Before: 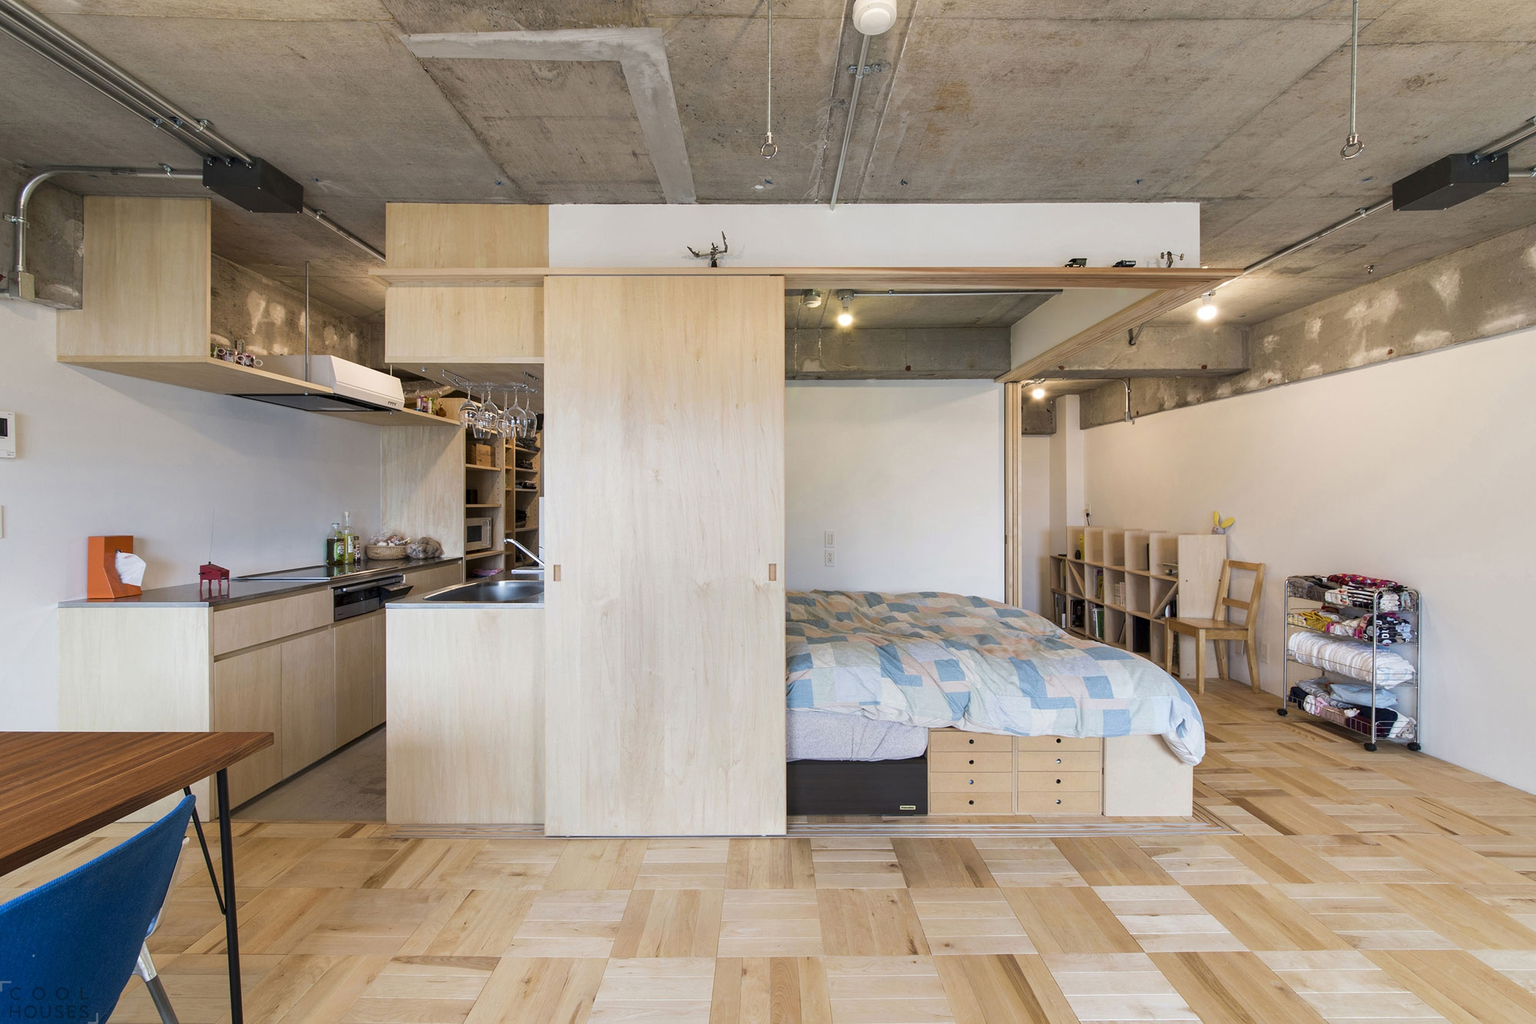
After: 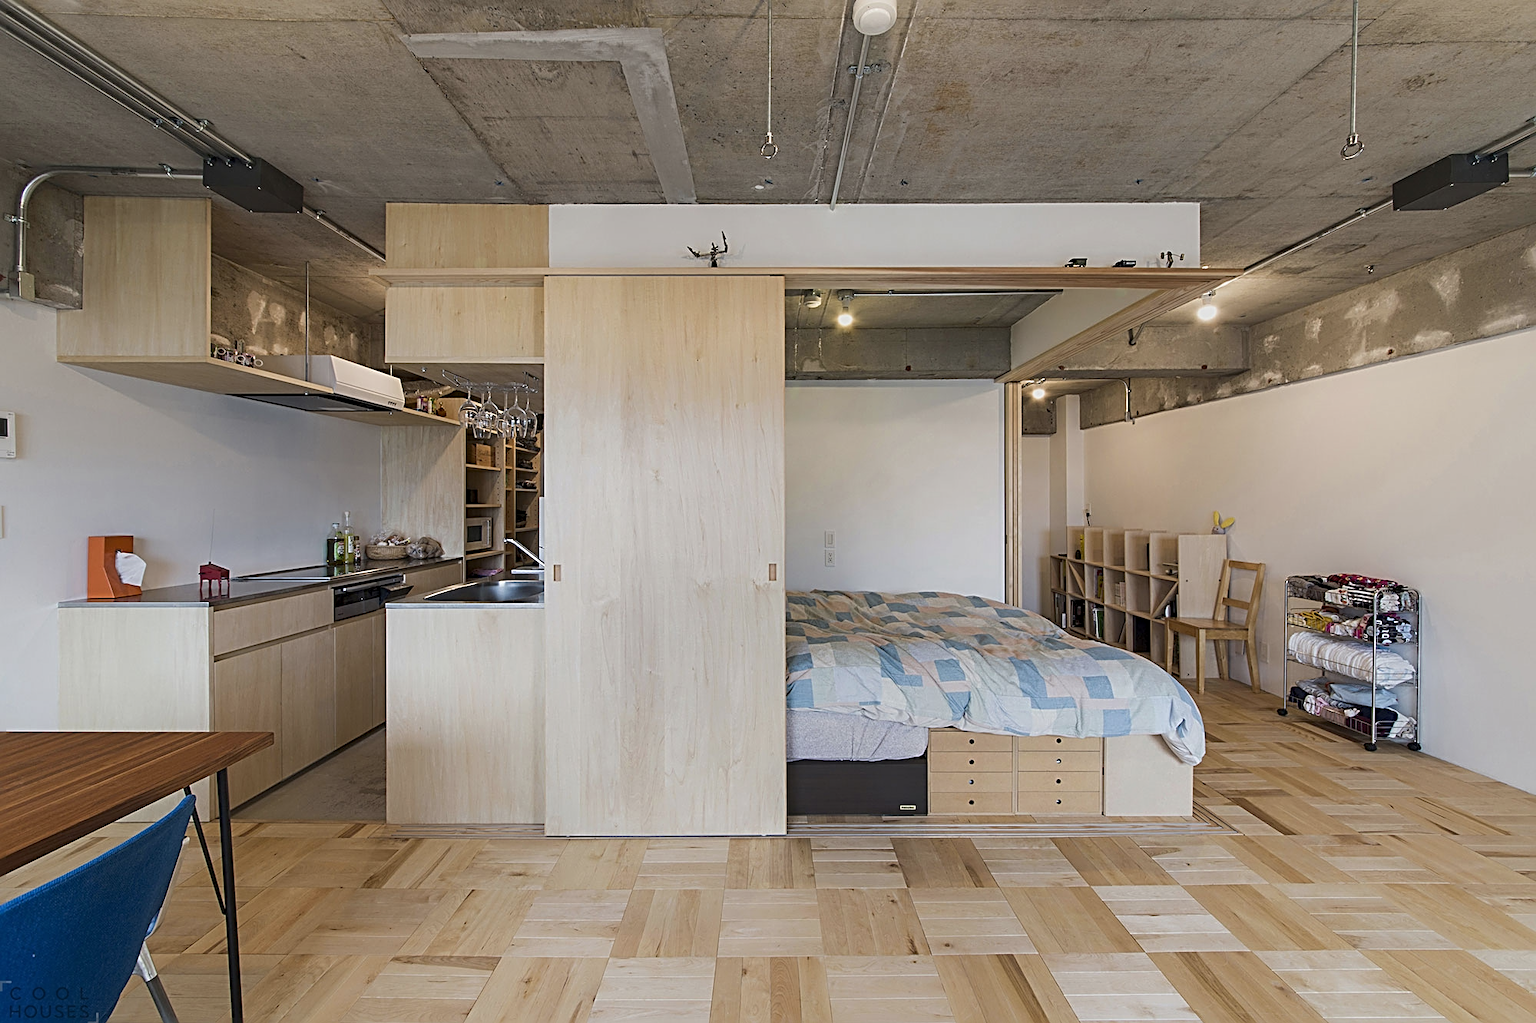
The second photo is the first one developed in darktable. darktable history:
sharpen: radius 2.982, amount 0.759
tone equalizer: -8 EV 0.273 EV, -7 EV 0.451 EV, -6 EV 0.391 EV, -5 EV 0.269 EV, -3 EV -0.272 EV, -2 EV -0.392 EV, -1 EV -0.443 EV, +0 EV -0.28 EV
